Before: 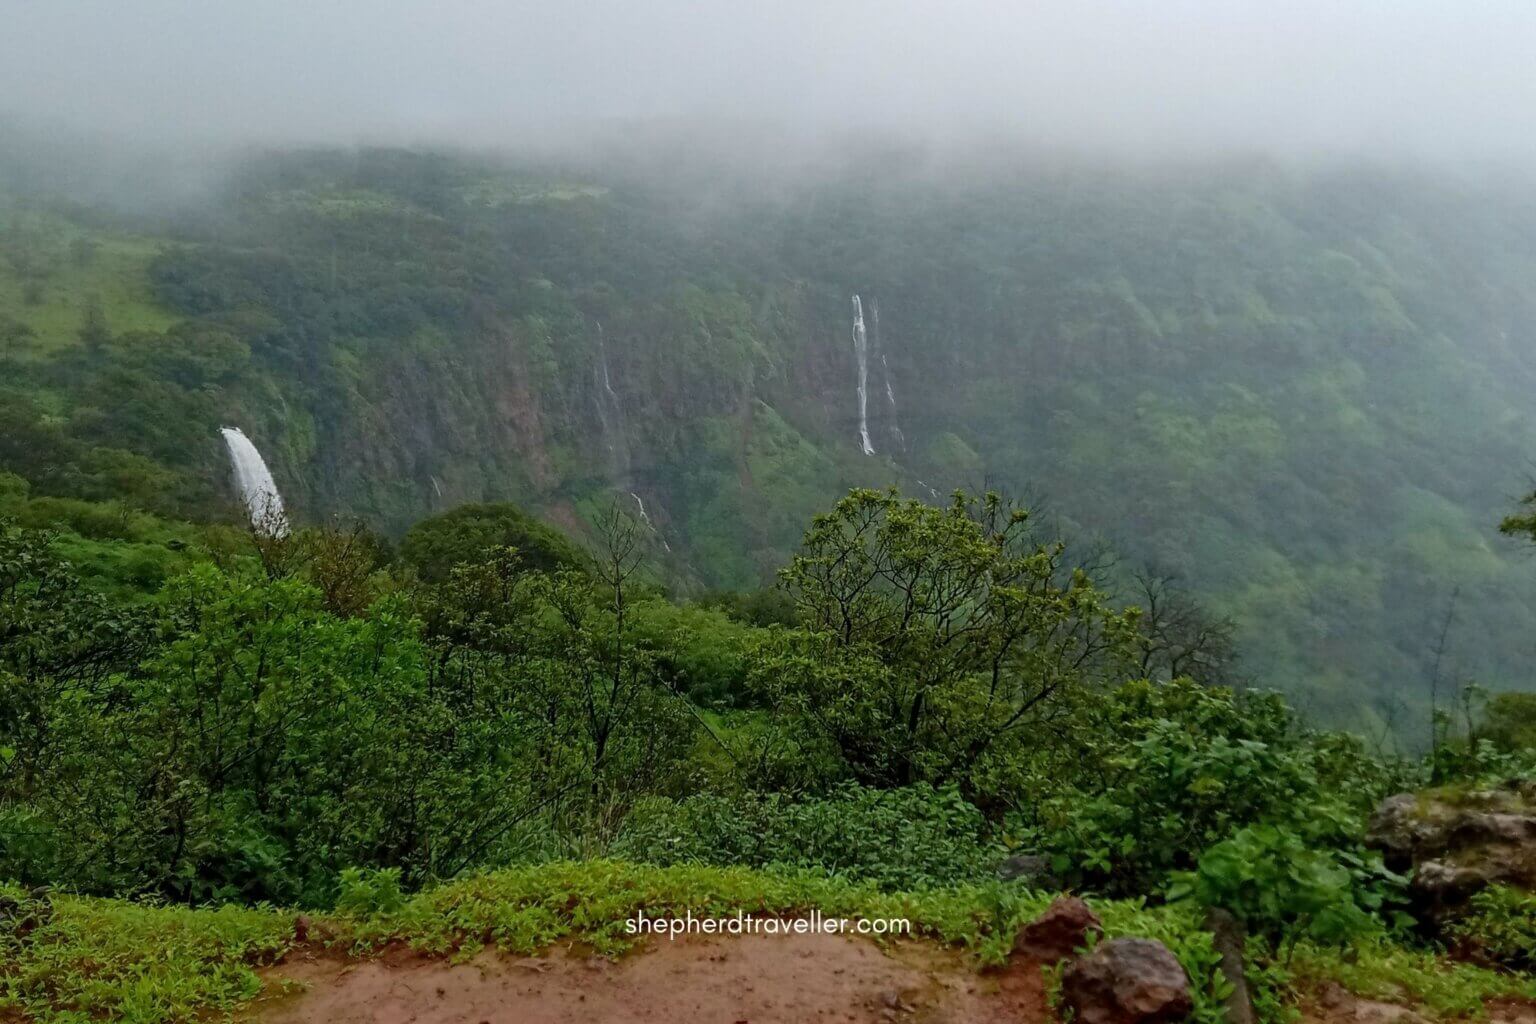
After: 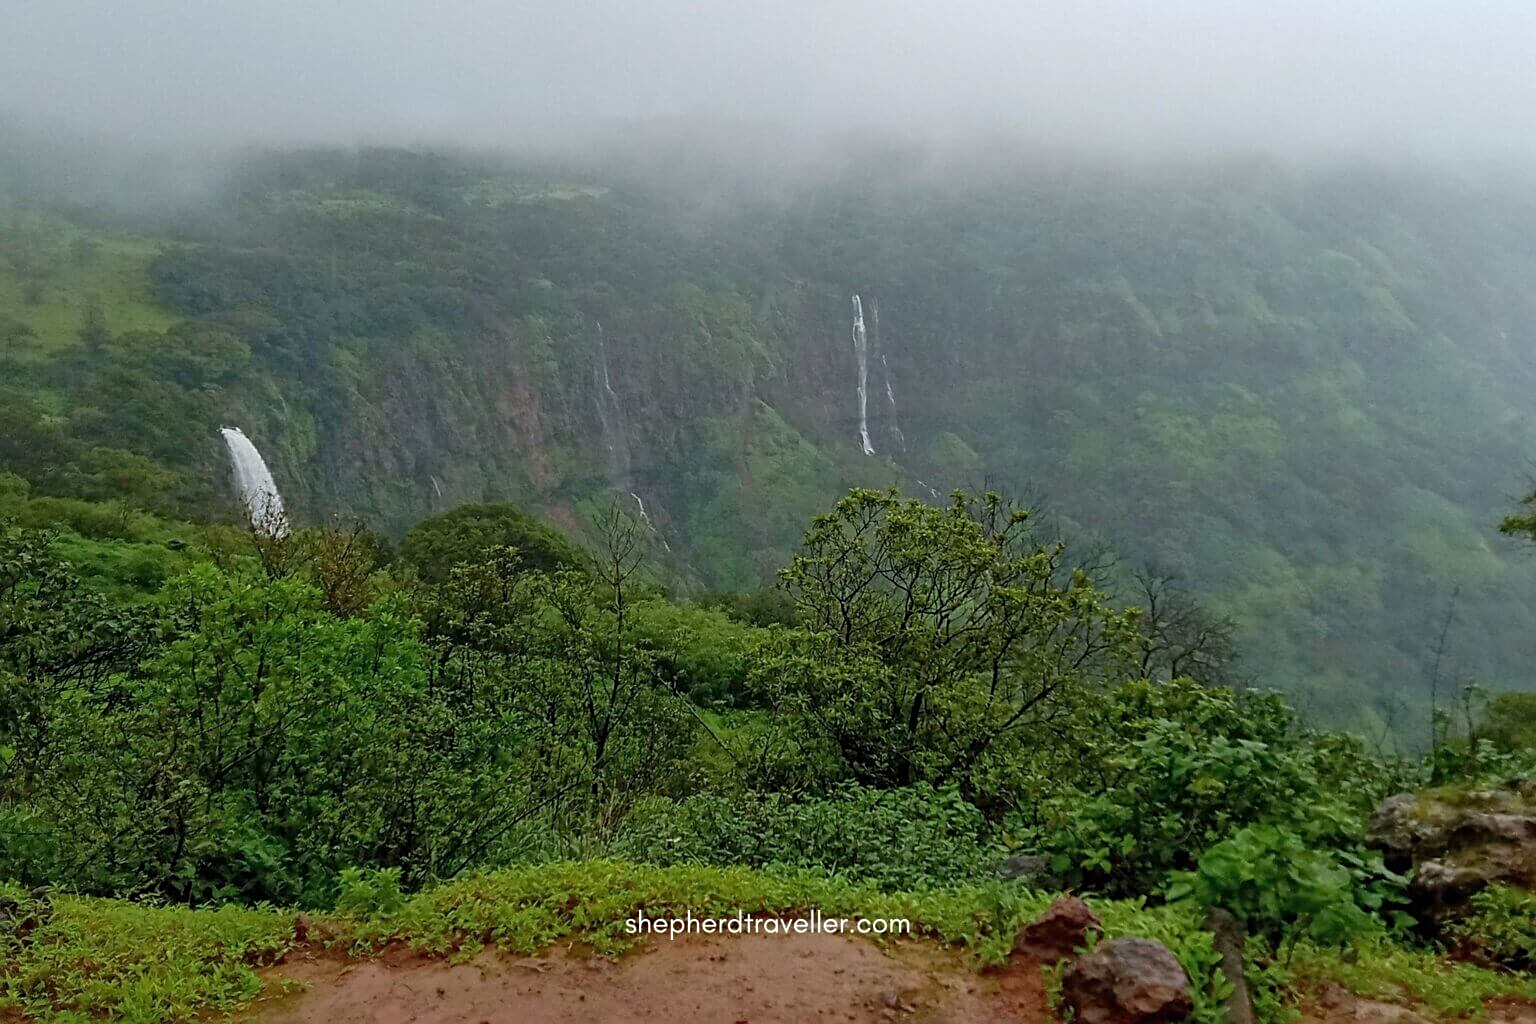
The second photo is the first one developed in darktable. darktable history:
sharpen: amount 0.49
shadows and highlights: shadows 42.81, highlights 8.15, shadows color adjustment 99.13%, highlights color adjustment 0.025%
